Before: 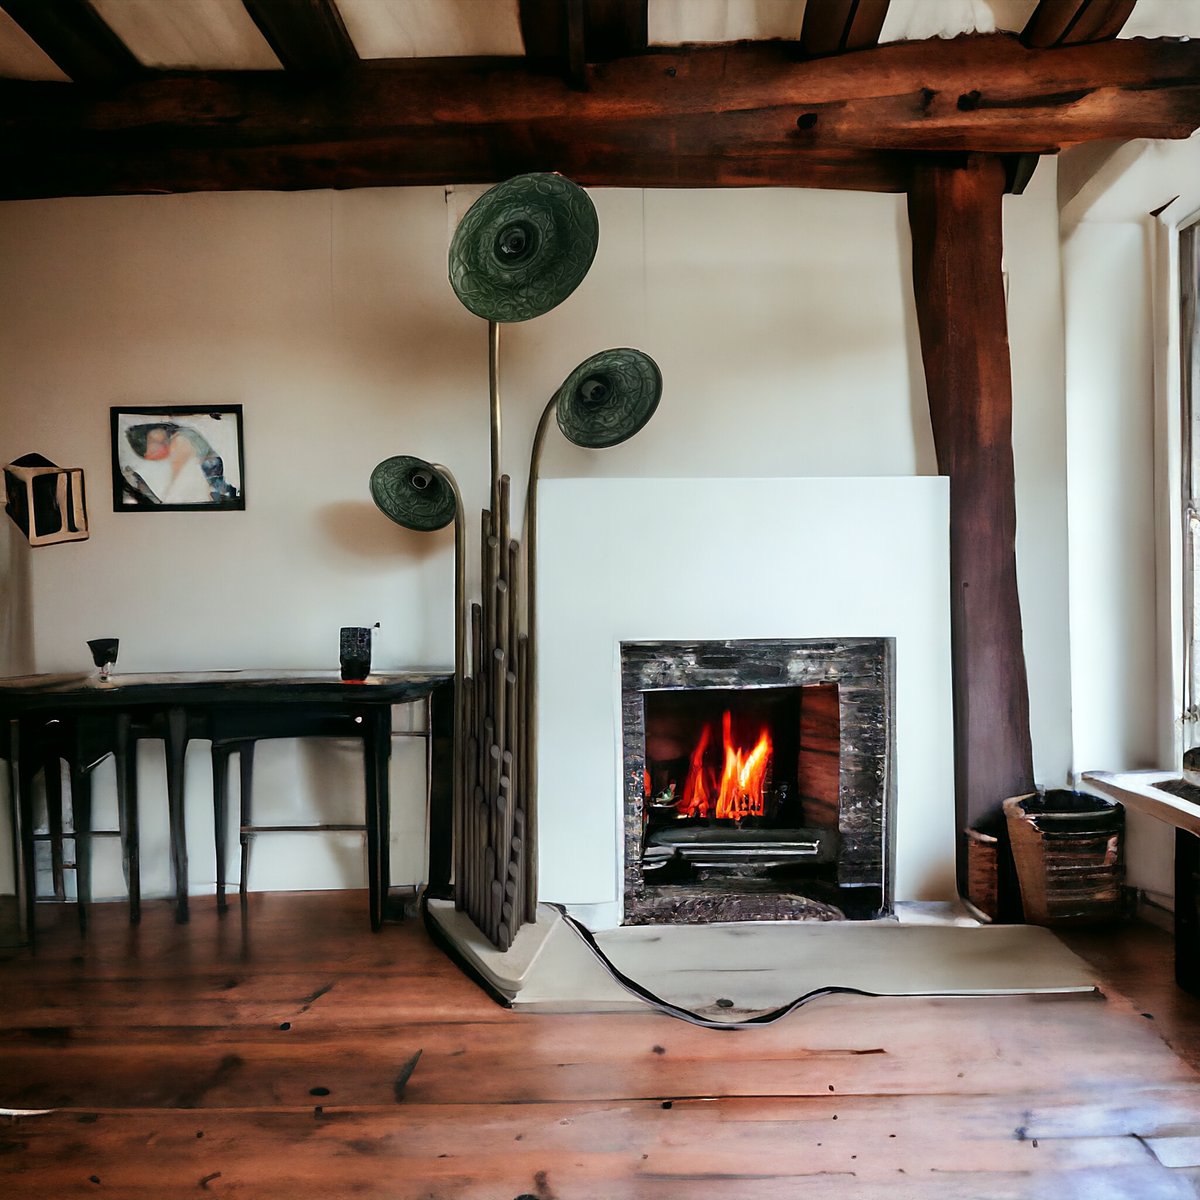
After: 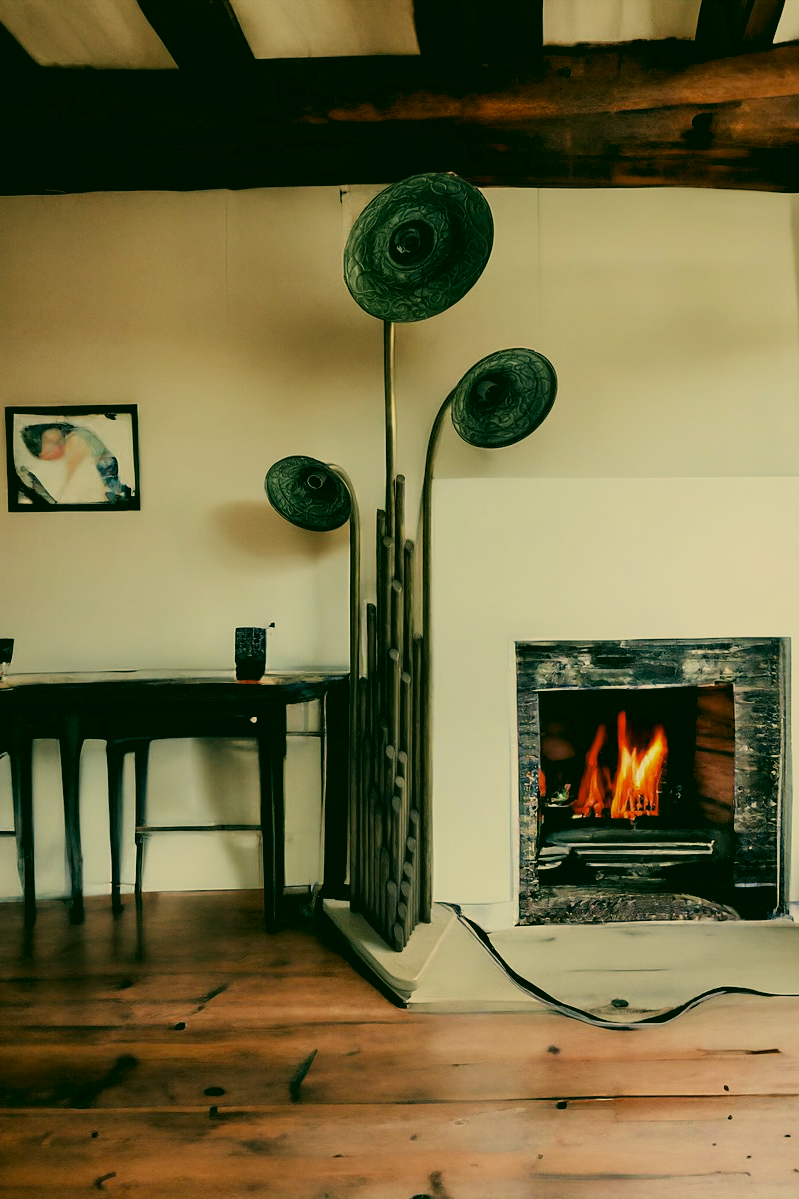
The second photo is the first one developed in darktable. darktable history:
color correction: highlights a* 5.3, highlights b* 24.26, shadows a* -15.58, shadows b* 4.02
velvia: on, module defaults
crop and rotate: left 8.786%, right 24.548%
filmic rgb: black relative exposure -7.65 EV, white relative exposure 4.56 EV, hardness 3.61
